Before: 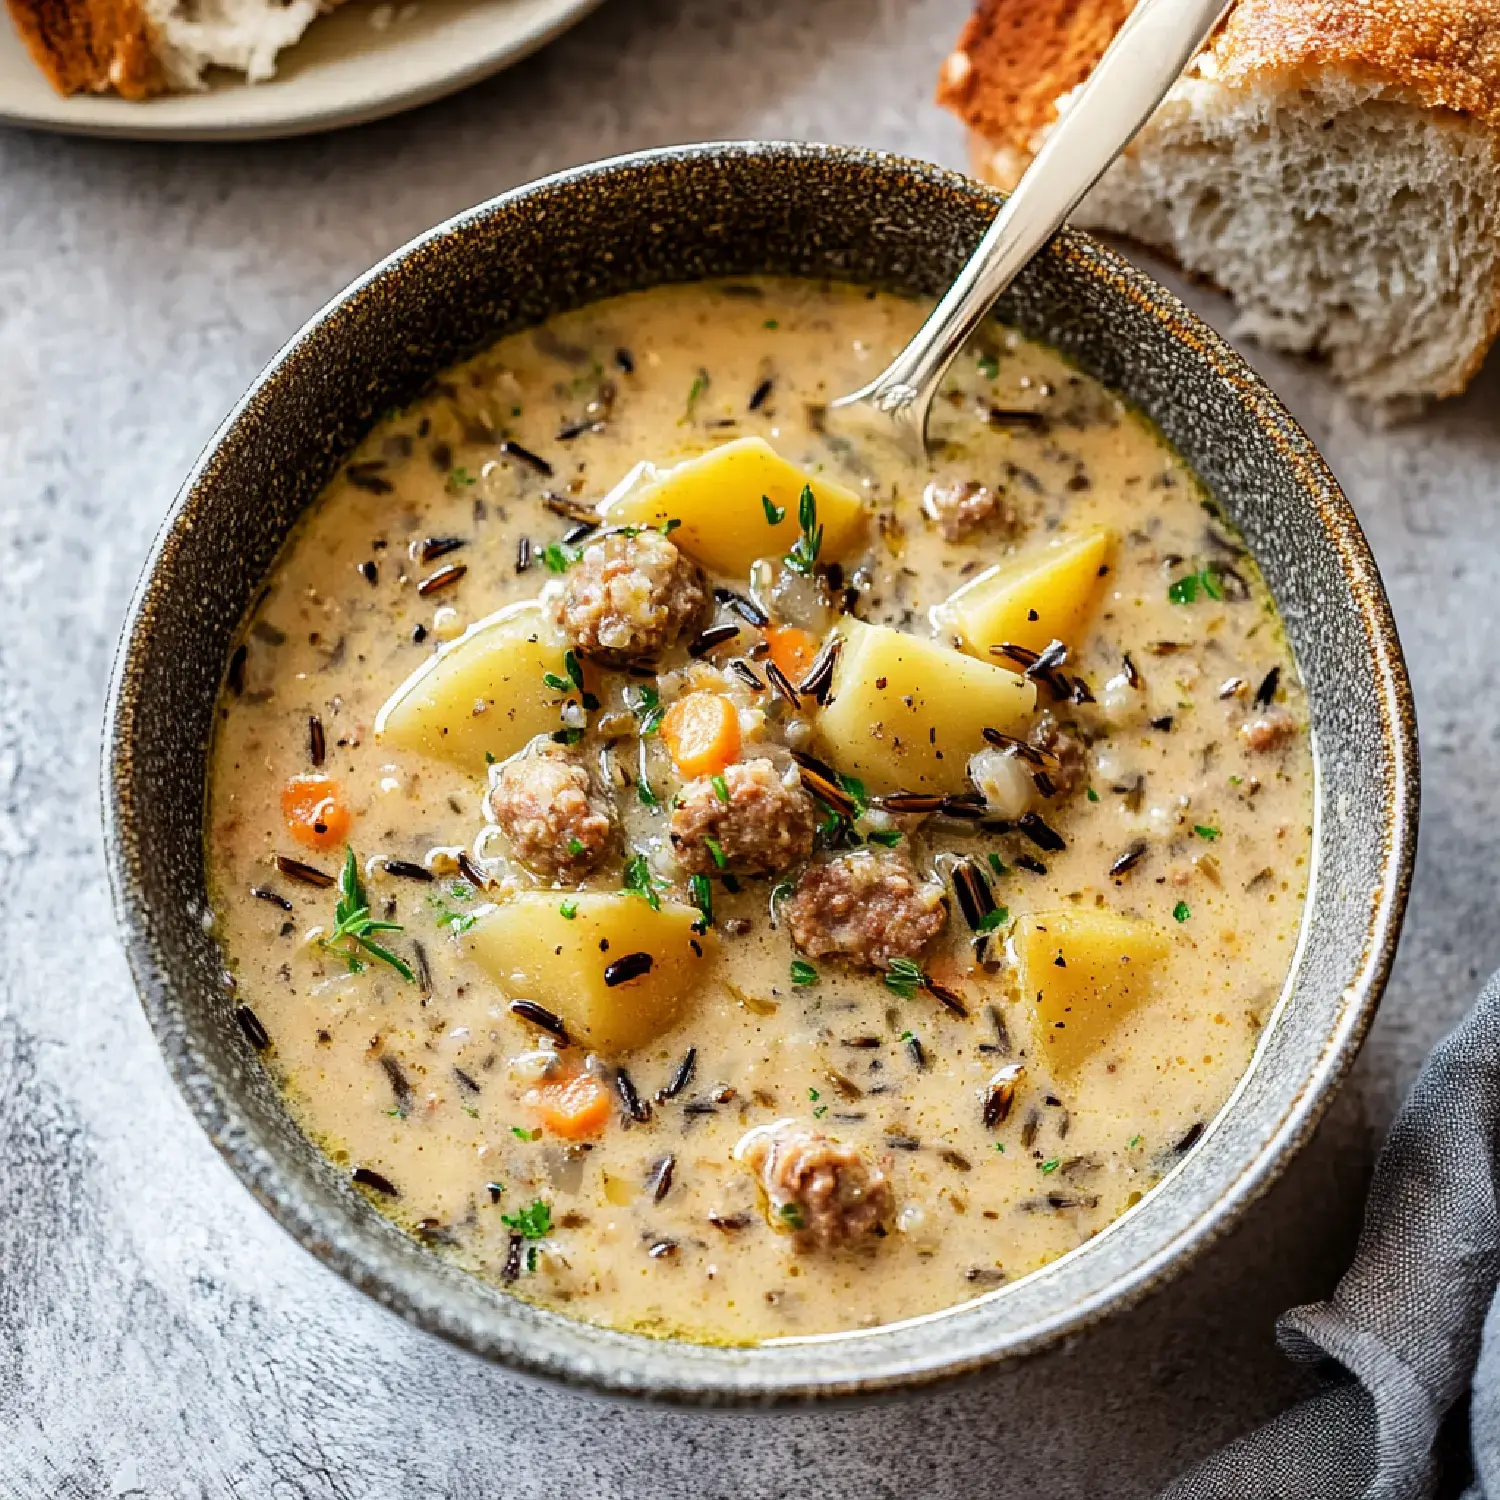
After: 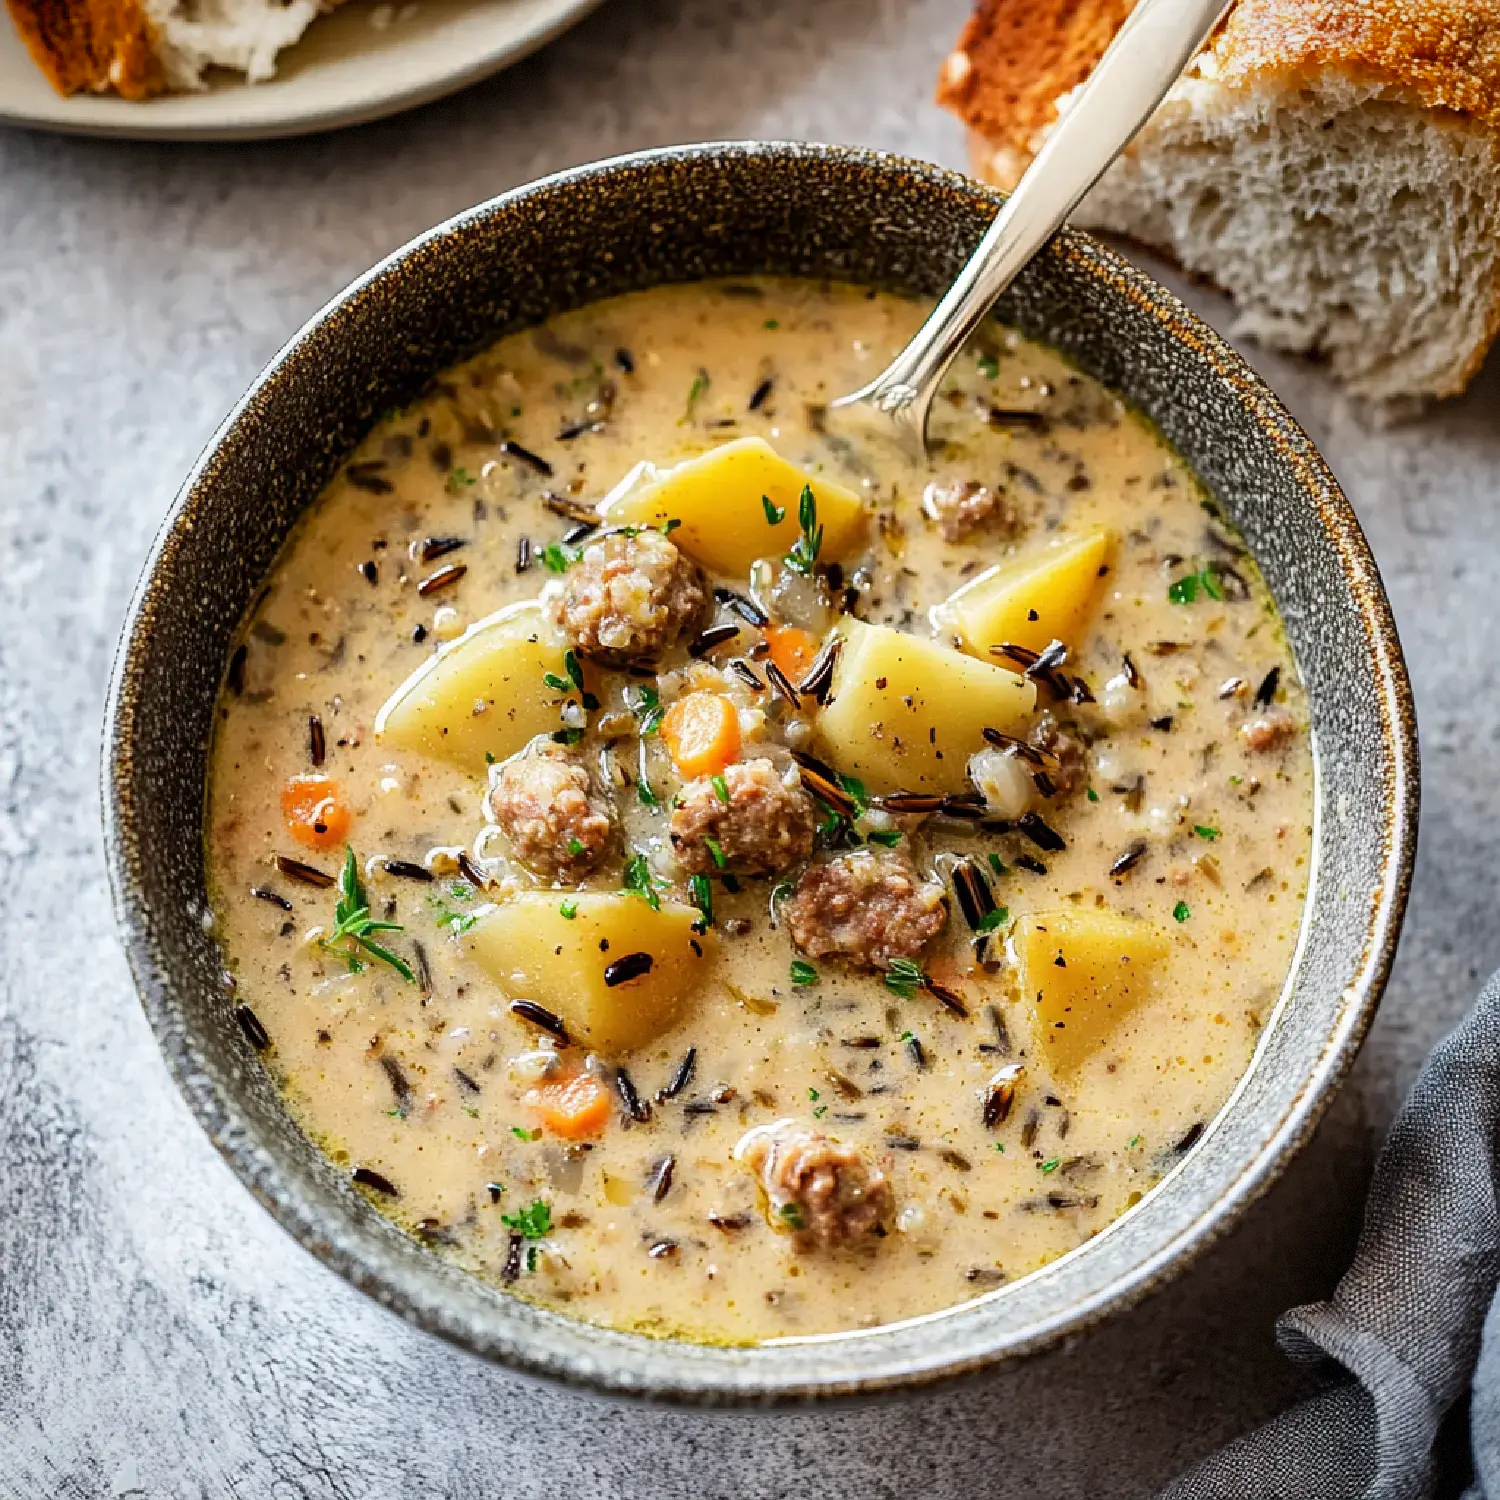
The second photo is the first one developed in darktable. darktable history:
vignetting: fall-off radius 69.29%, brightness -0.228, saturation 0.131, automatic ratio true, dithering 8-bit output
